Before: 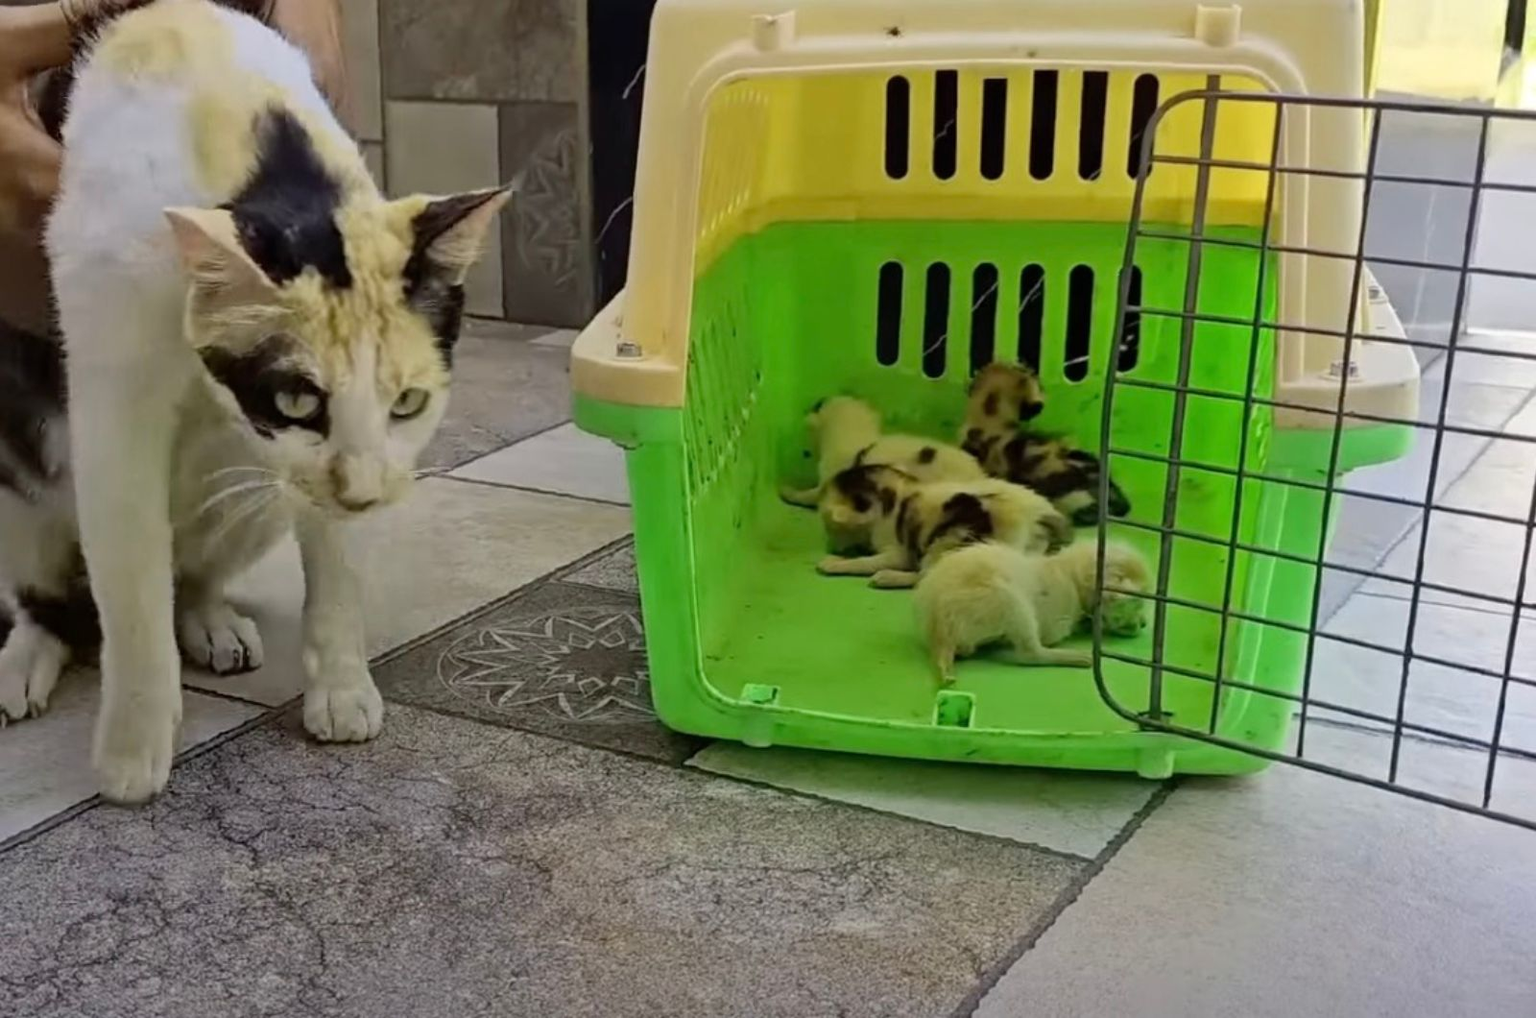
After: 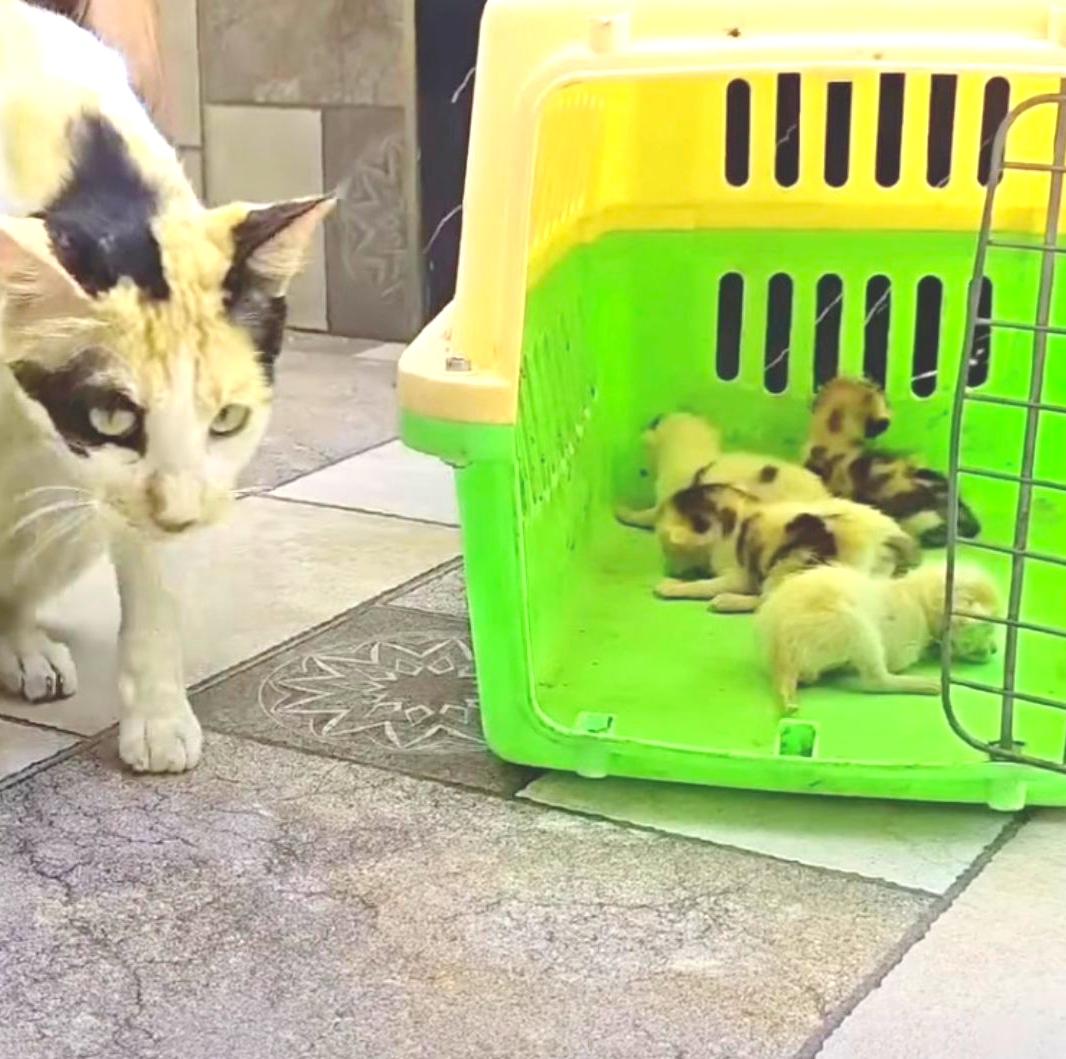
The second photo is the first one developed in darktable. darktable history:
crop and rotate: left 12.402%, right 20.936%
local contrast: detail 69%
exposure: black level correction 0, exposure 1.531 EV, compensate highlight preservation false
